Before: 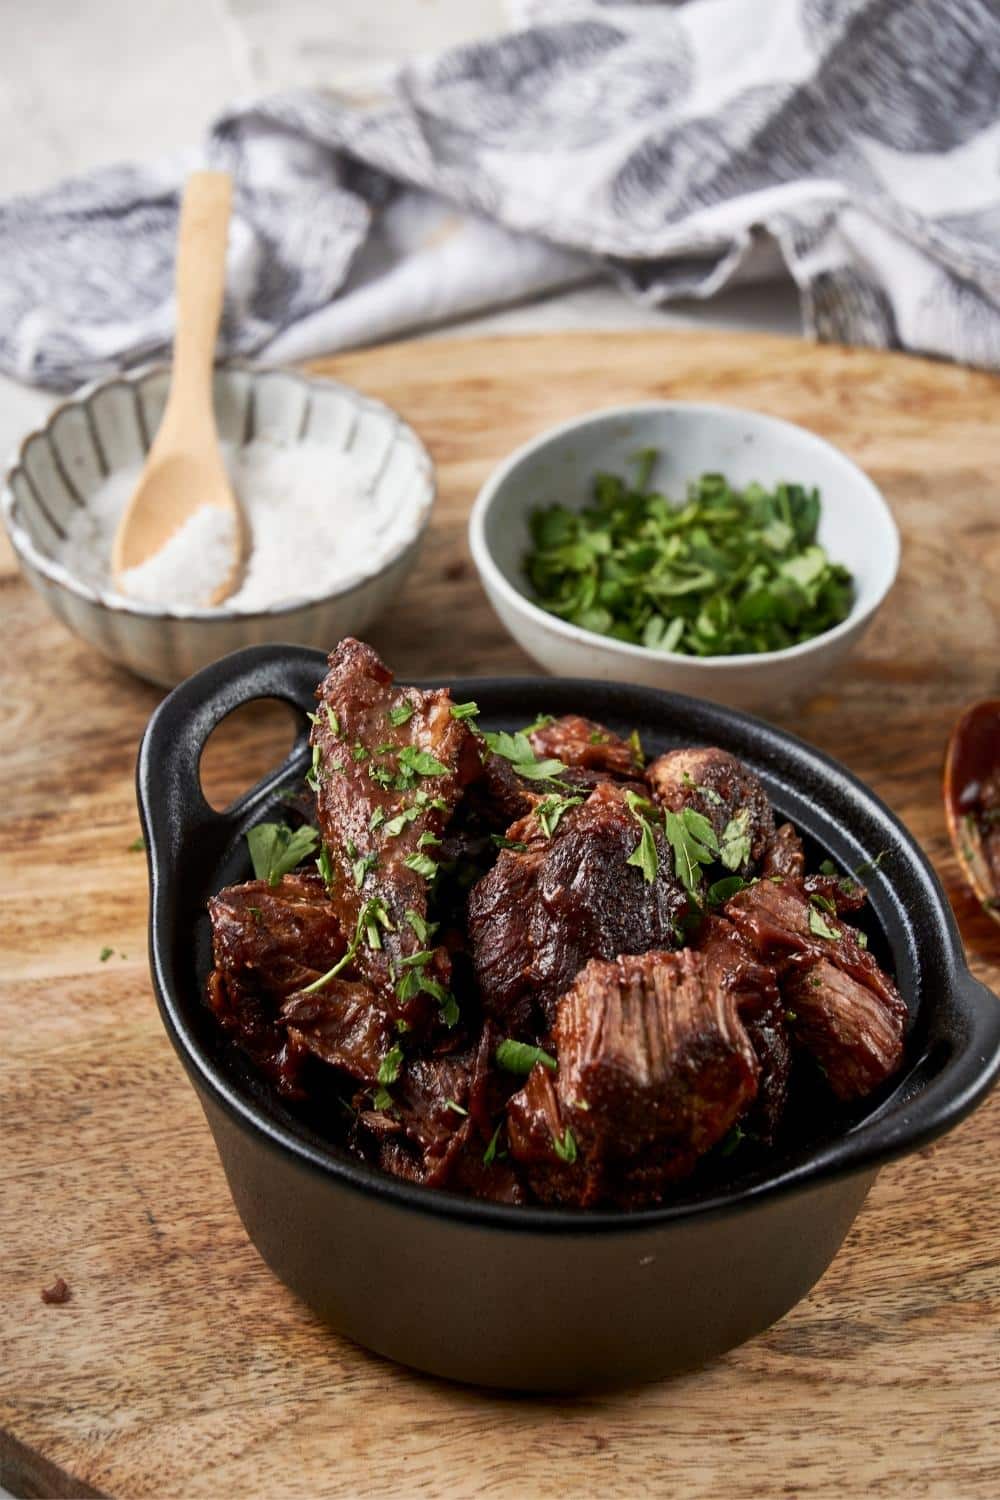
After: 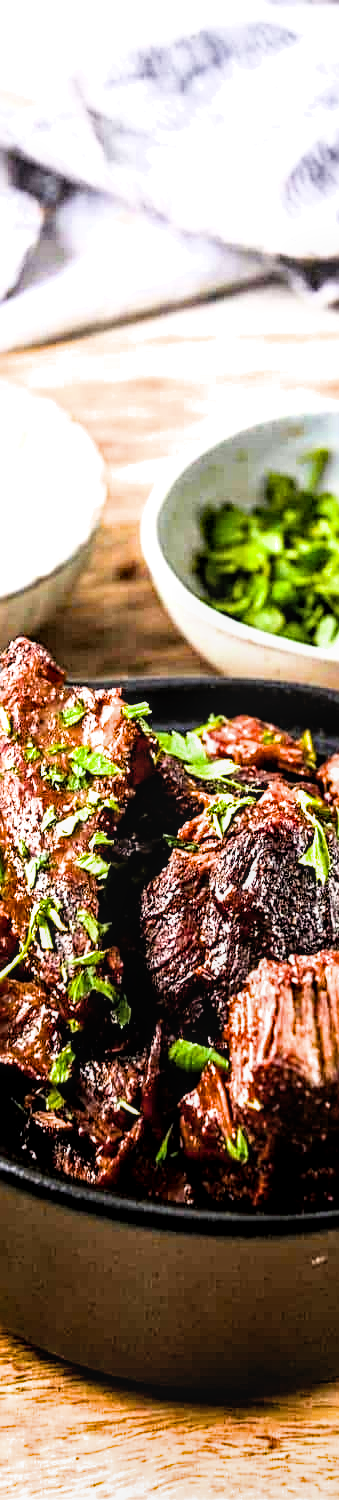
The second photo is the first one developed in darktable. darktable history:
crop: left 32.891%, right 33.141%
haze removal: compatibility mode true, adaptive false
filmic rgb: black relative exposure -7.98 EV, white relative exposure 4.04 EV, hardness 4.15, latitude 49.22%, contrast 1.101
sharpen: radius 2.732
color balance rgb: power › luminance -9.049%, perceptual saturation grading › global saturation 25.414%, perceptual brilliance grading › global brilliance 29.716%, perceptual brilliance grading › highlights 11.948%, perceptual brilliance grading › mid-tones 23.915%, global vibrance 9.287%
exposure: black level correction 0, exposure 0.89 EV, compensate highlight preservation false
local contrast: on, module defaults
